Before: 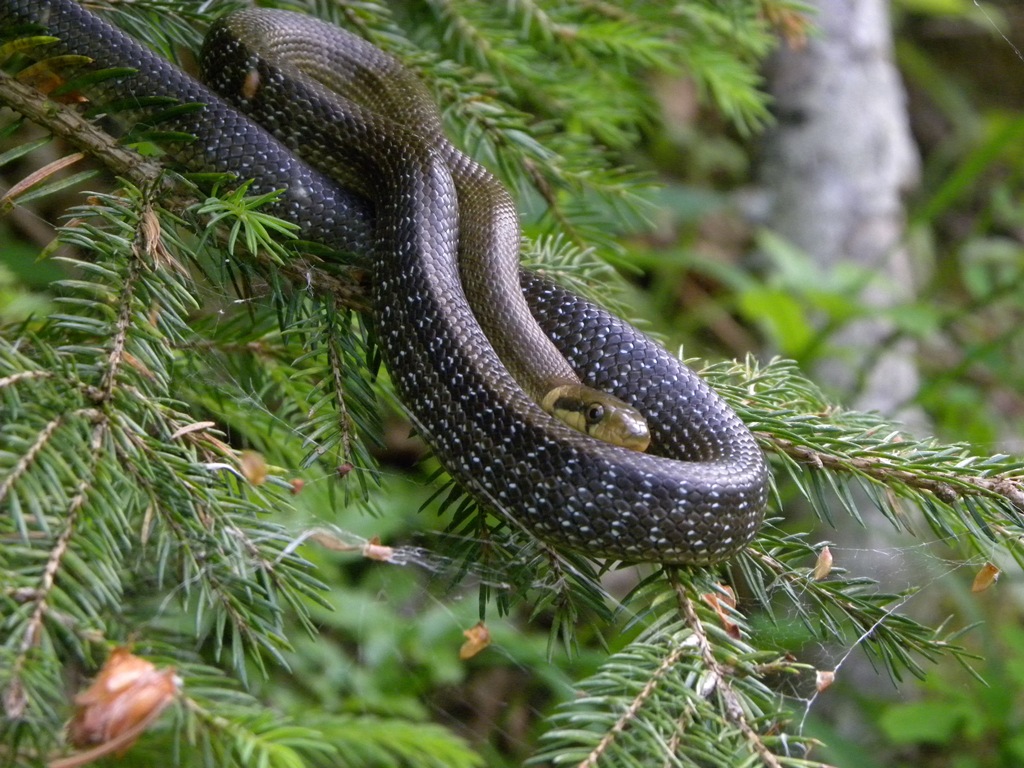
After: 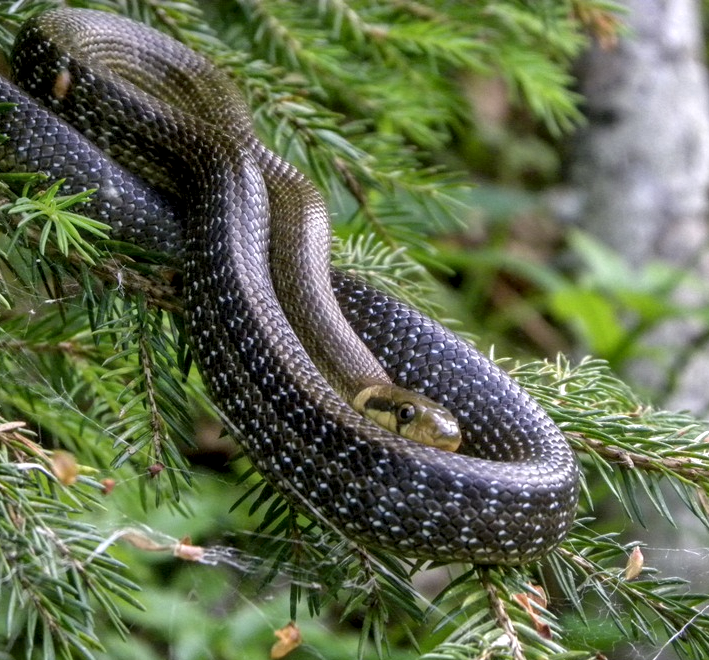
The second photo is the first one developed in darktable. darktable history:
crop: left 18.479%, right 12.2%, bottom 13.971%
white balance: emerald 1
local contrast: highlights 61%, detail 143%, midtone range 0.428
shadows and highlights: soften with gaussian
